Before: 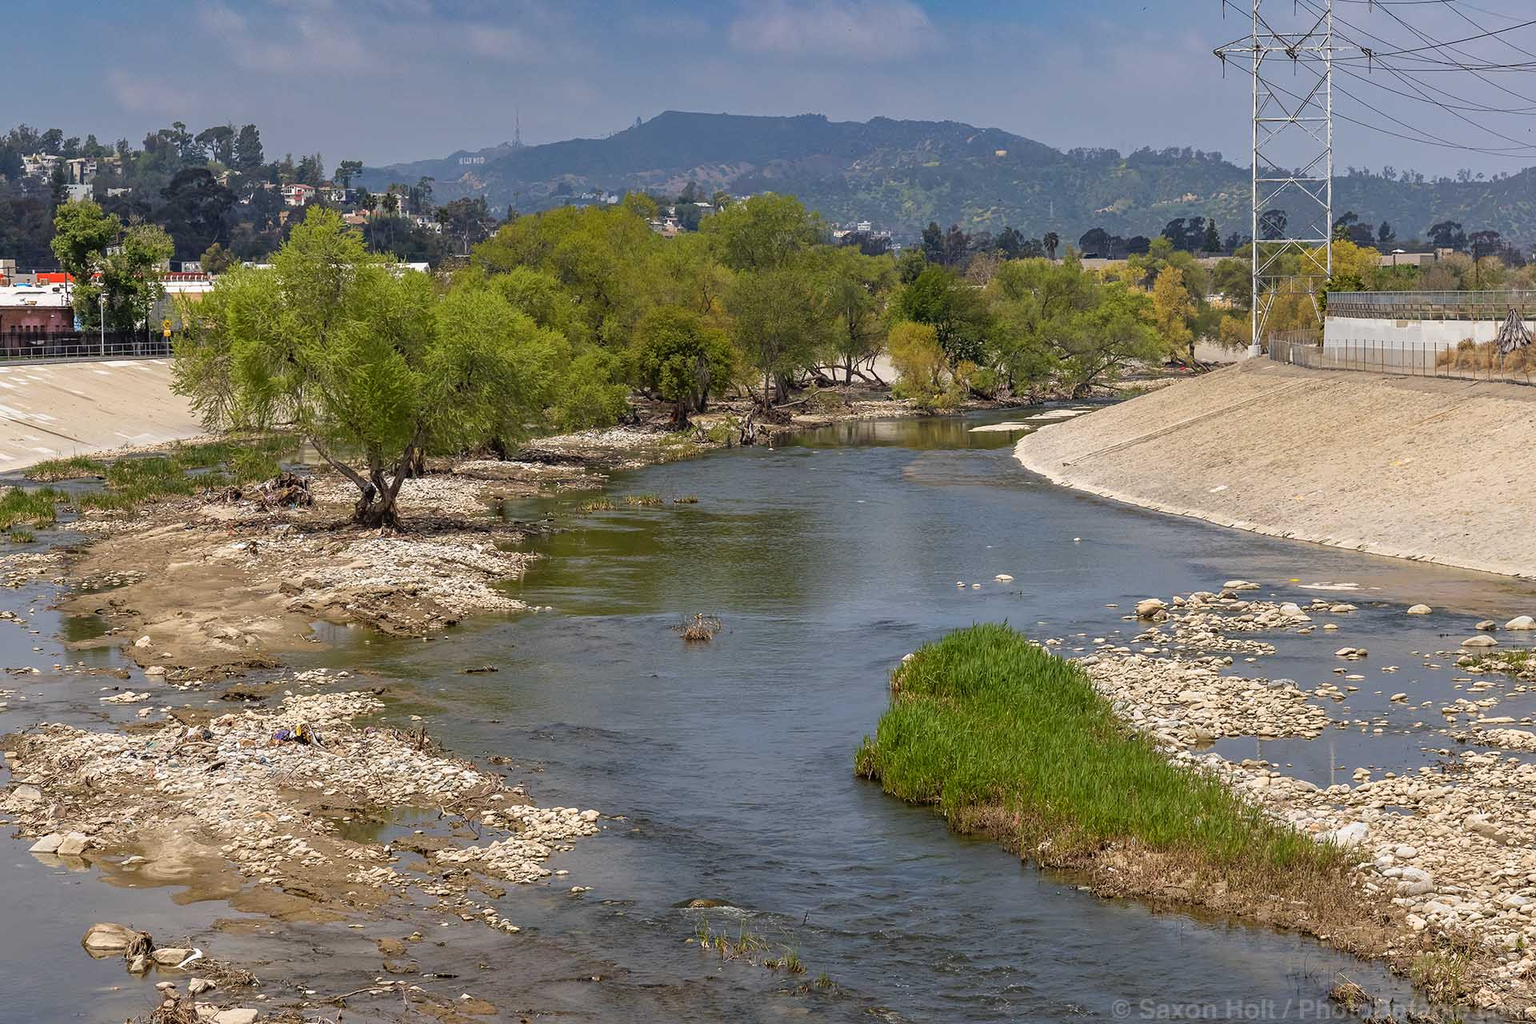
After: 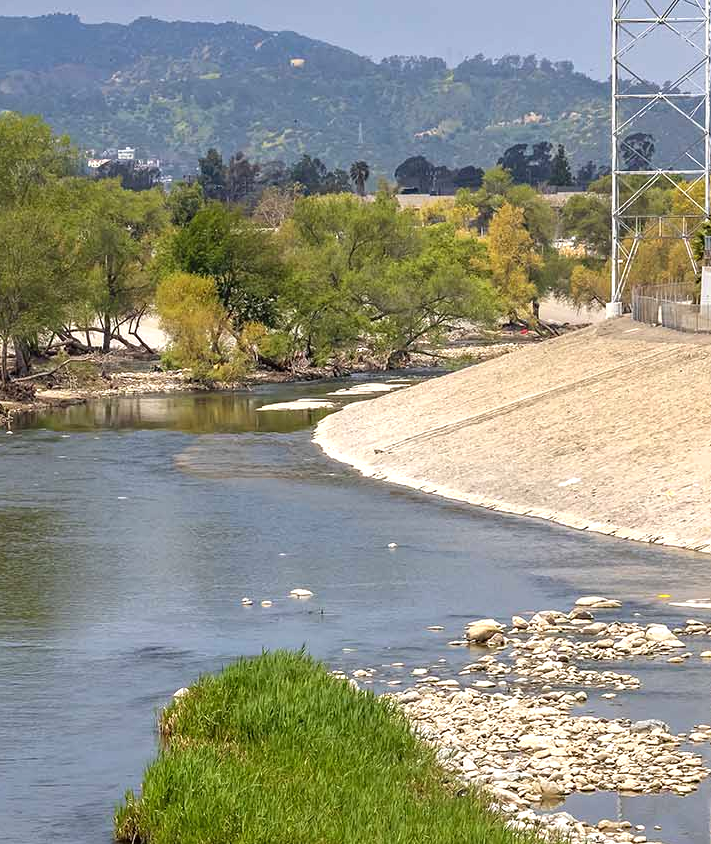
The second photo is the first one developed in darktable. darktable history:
crop and rotate: left 49.733%, top 10.119%, right 13.198%, bottom 23.885%
exposure: exposure 0.611 EV, compensate highlight preservation false
